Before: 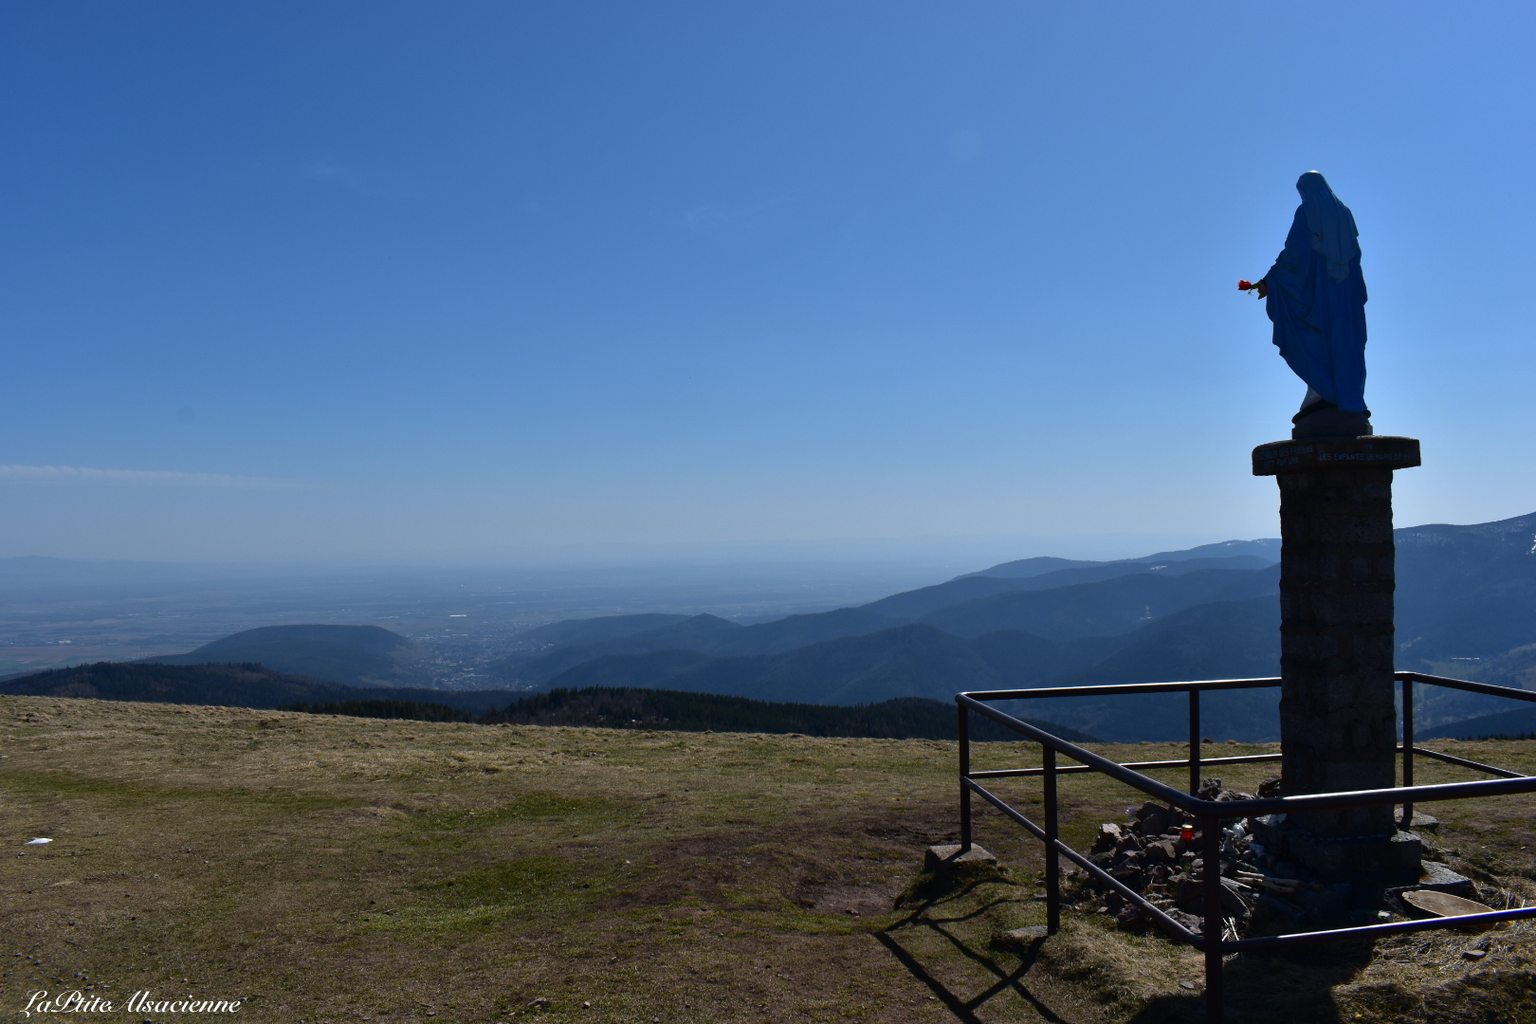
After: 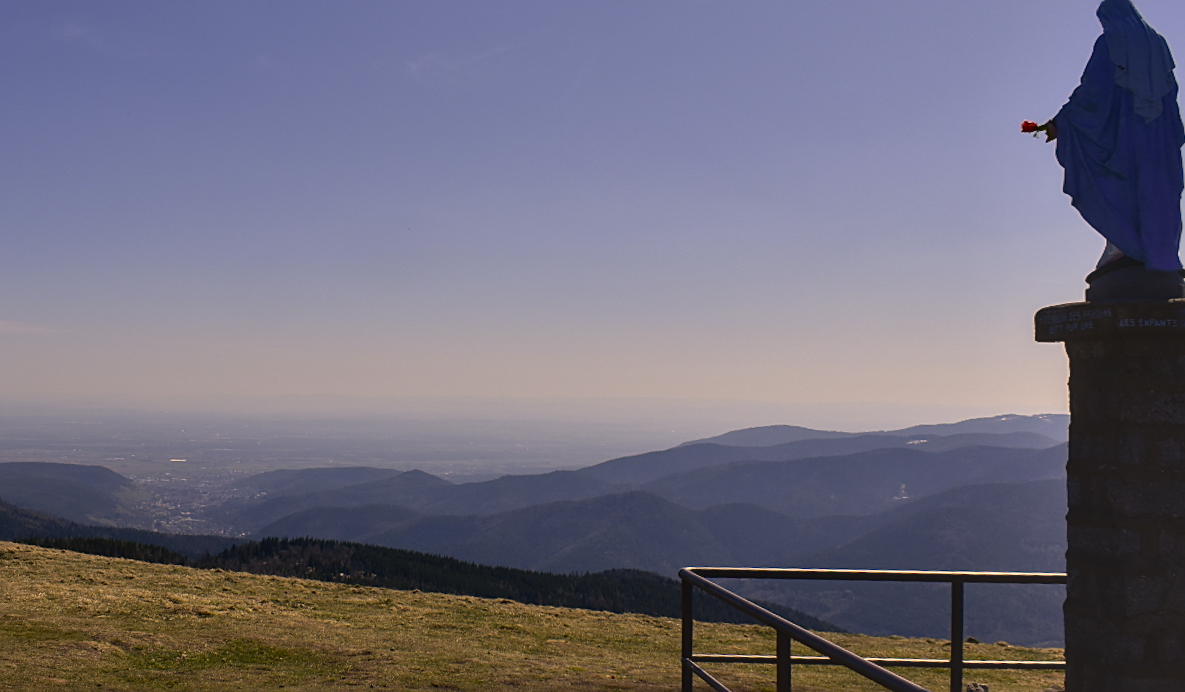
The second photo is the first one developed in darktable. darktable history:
crop and rotate: left 11.831%, top 11.346%, right 13.429%, bottom 13.899%
contrast brightness saturation: contrast -0.28
rotate and perspective: rotation 1.69°, lens shift (vertical) -0.023, lens shift (horizontal) -0.291, crop left 0.025, crop right 0.988, crop top 0.092, crop bottom 0.842
color correction: highlights a* 15, highlights b* 31.55
sharpen: on, module defaults
local contrast: highlights 60%, shadows 60%, detail 160%
